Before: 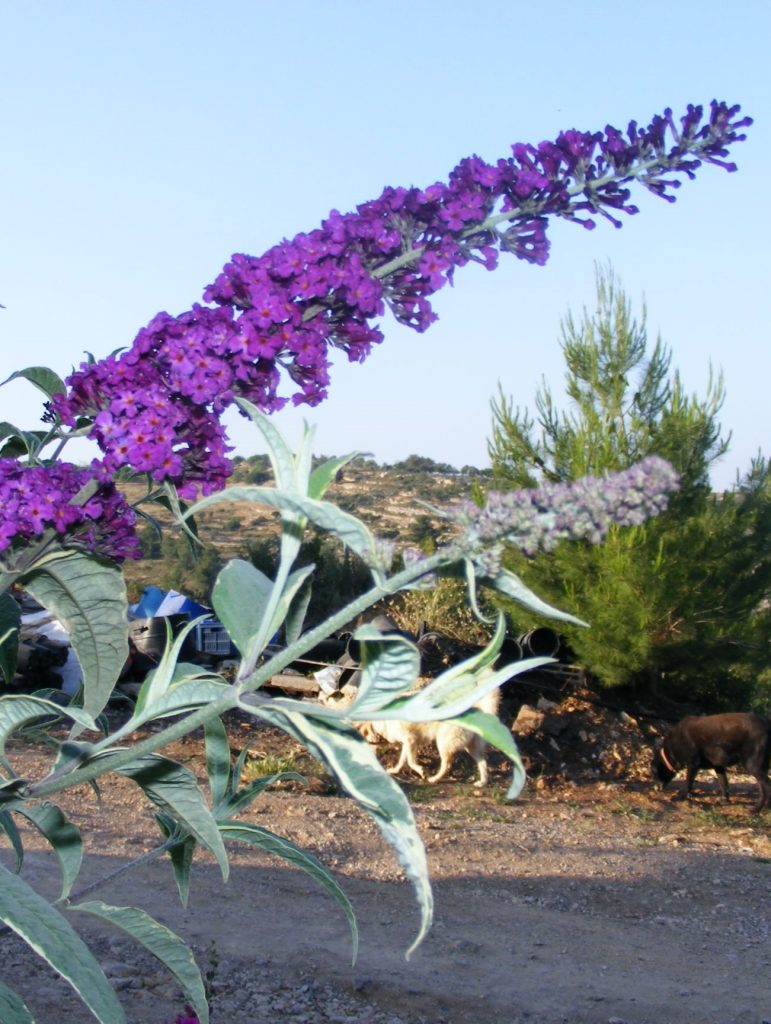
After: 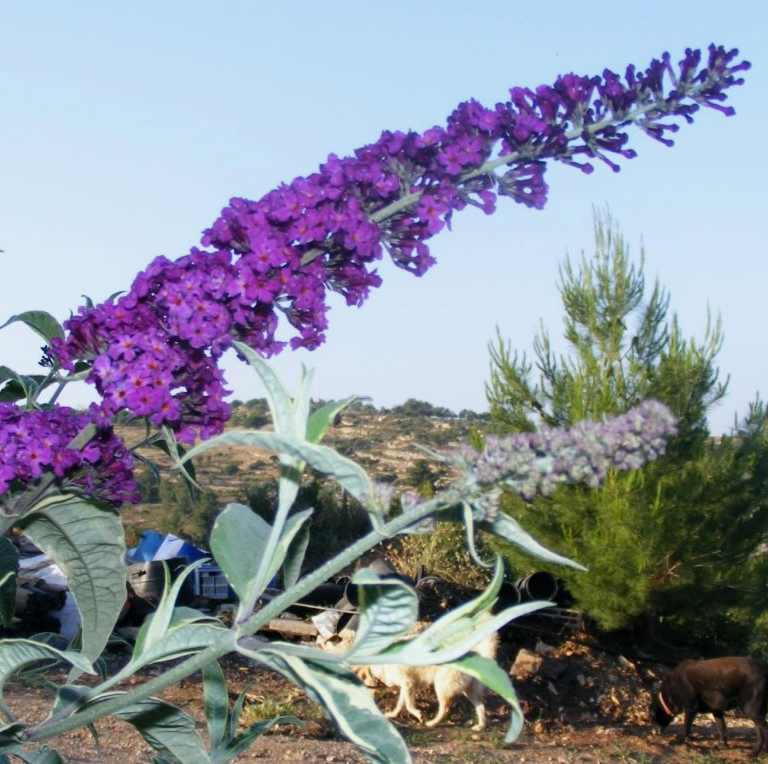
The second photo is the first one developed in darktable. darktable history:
crop: left 0.291%, top 5.479%, bottom 19.865%
exposure: black level correction 0.001, exposure -0.122 EV, compensate exposure bias true, compensate highlight preservation false
